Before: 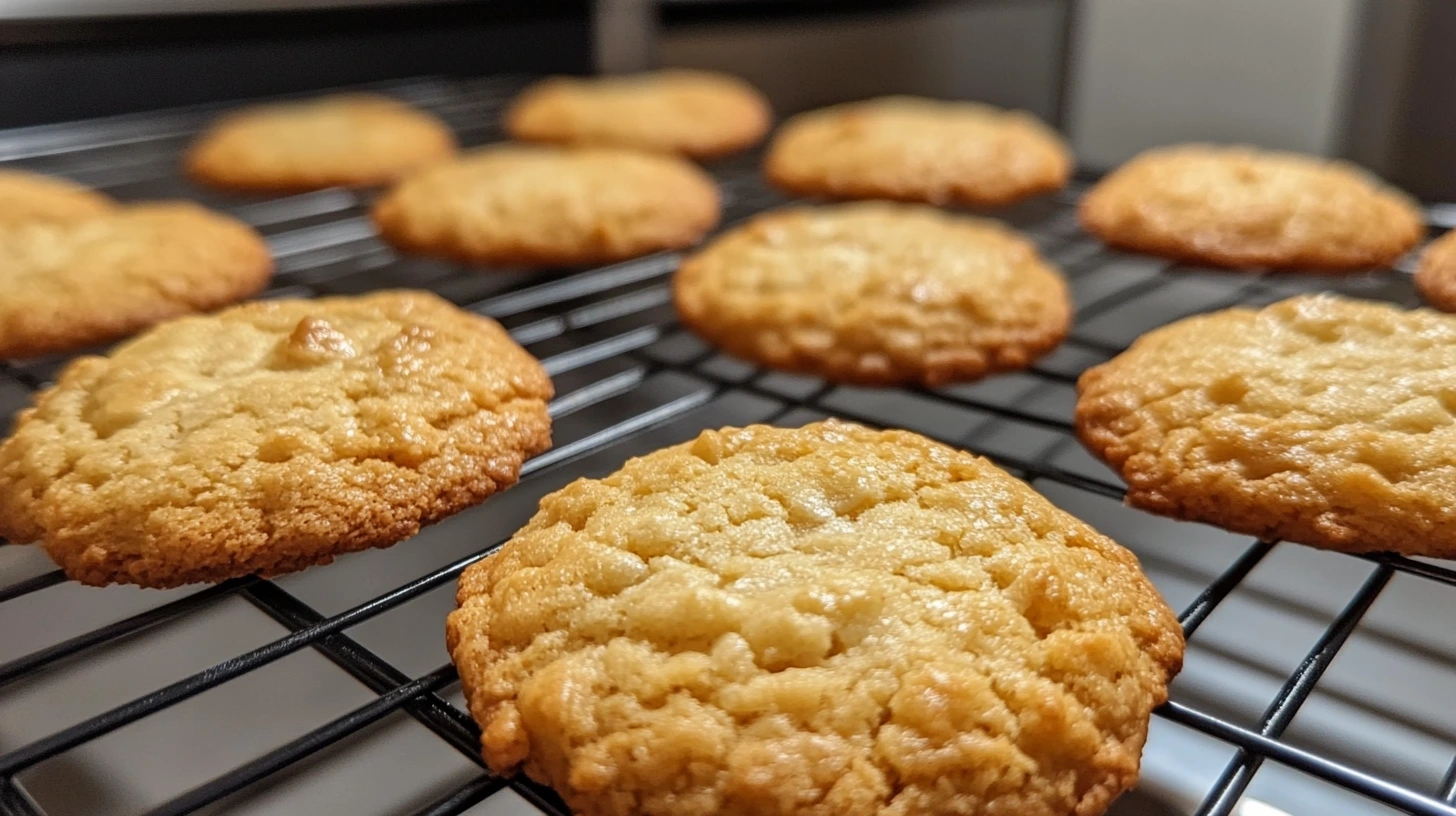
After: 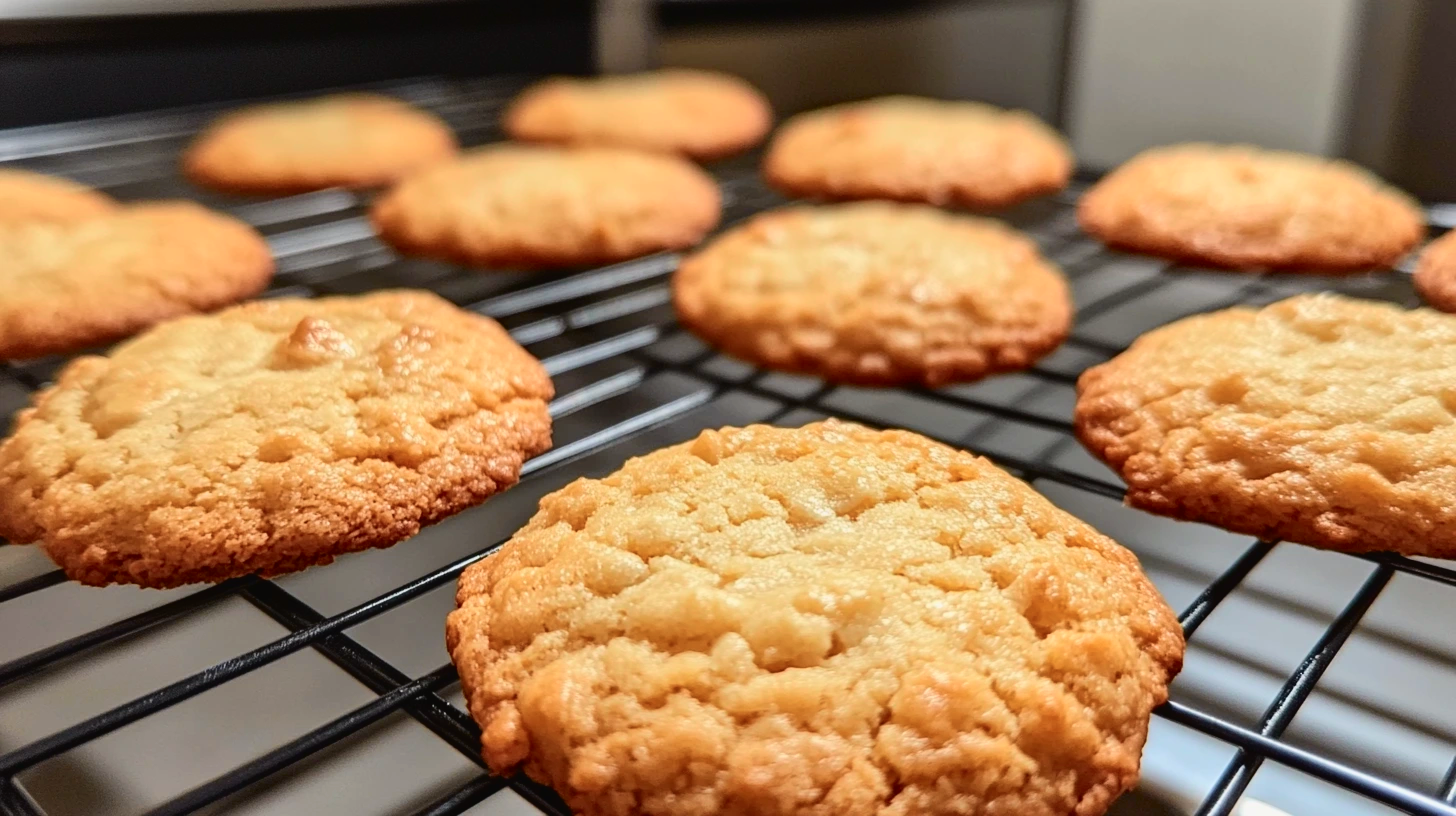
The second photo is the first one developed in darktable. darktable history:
tone curve: curves: ch0 [(0, 0.021) (0.049, 0.044) (0.152, 0.14) (0.328, 0.357) (0.473, 0.529) (0.641, 0.705) (0.868, 0.887) (1, 0.969)]; ch1 [(0, 0) (0.322, 0.328) (0.43, 0.425) (0.474, 0.466) (0.502, 0.503) (0.522, 0.526) (0.564, 0.591) (0.602, 0.632) (0.677, 0.701) (0.859, 0.885) (1, 1)]; ch2 [(0, 0) (0.33, 0.301) (0.447, 0.44) (0.502, 0.505) (0.535, 0.554) (0.565, 0.598) (0.618, 0.629) (1, 1)], color space Lab, independent channels, preserve colors none
contrast brightness saturation: contrast 0.1, brightness 0.02, saturation 0.02
